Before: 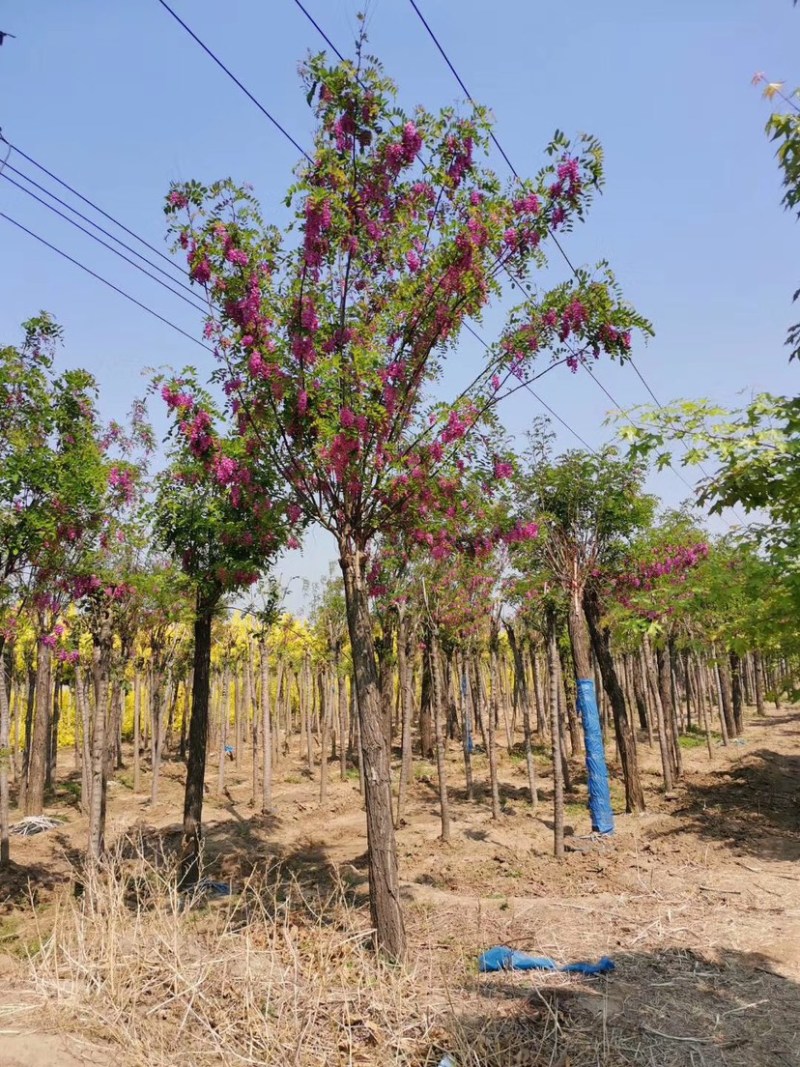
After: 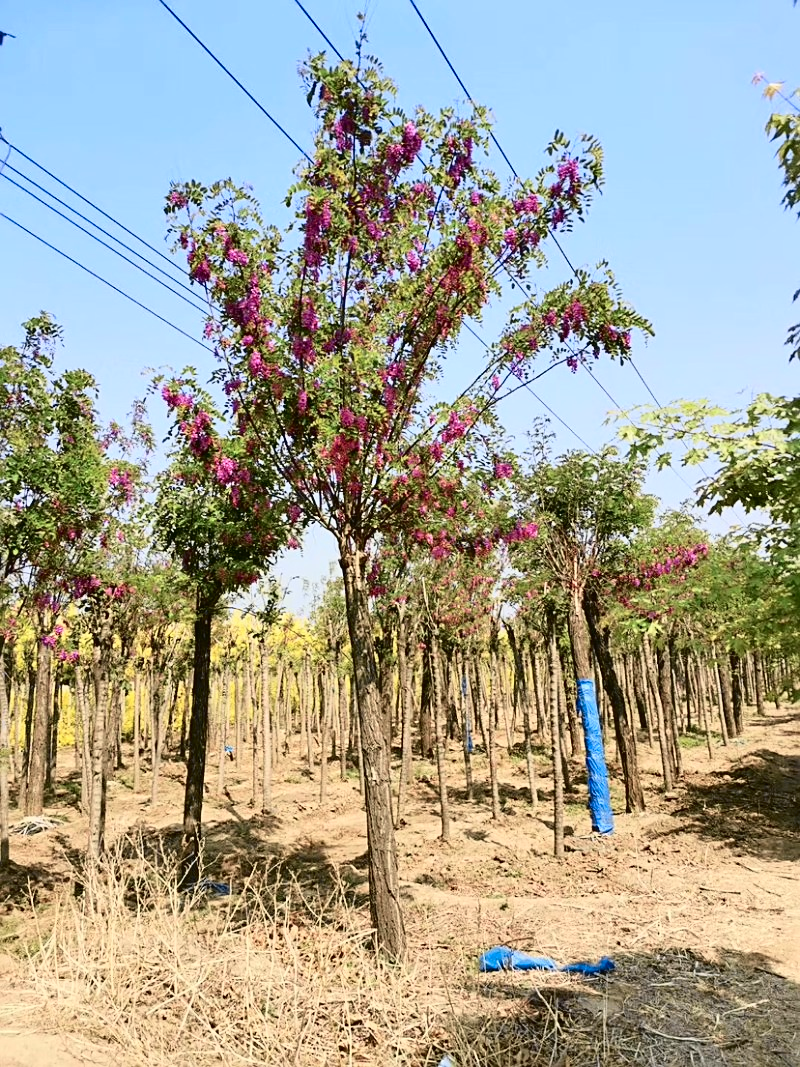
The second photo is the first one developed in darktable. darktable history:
sharpen: on, module defaults
tone curve: curves: ch0 [(0, 0.023) (0.087, 0.065) (0.184, 0.168) (0.45, 0.54) (0.57, 0.683) (0.706, 0.841) (0.877, 0.948) (1, 0.984)]; ch1 [(0, 0) (0.388, 0.369) (0.447, 0.447) (0.505, 0.5) (0.534, 0.528) (0.57, 0.571) (0.592, 0.602) (0.644, 0.663) (1, 1)]; ch2 [(0, 0) (0.314, 0.223) (0.427, 0.405) (0.492, 0.496) (0.524, 0.547) (0.534, 0.57) (0.583, 0.605) (0.673, 0.667) (1, 1)], color space Lab, independent channels, preserve colors none
